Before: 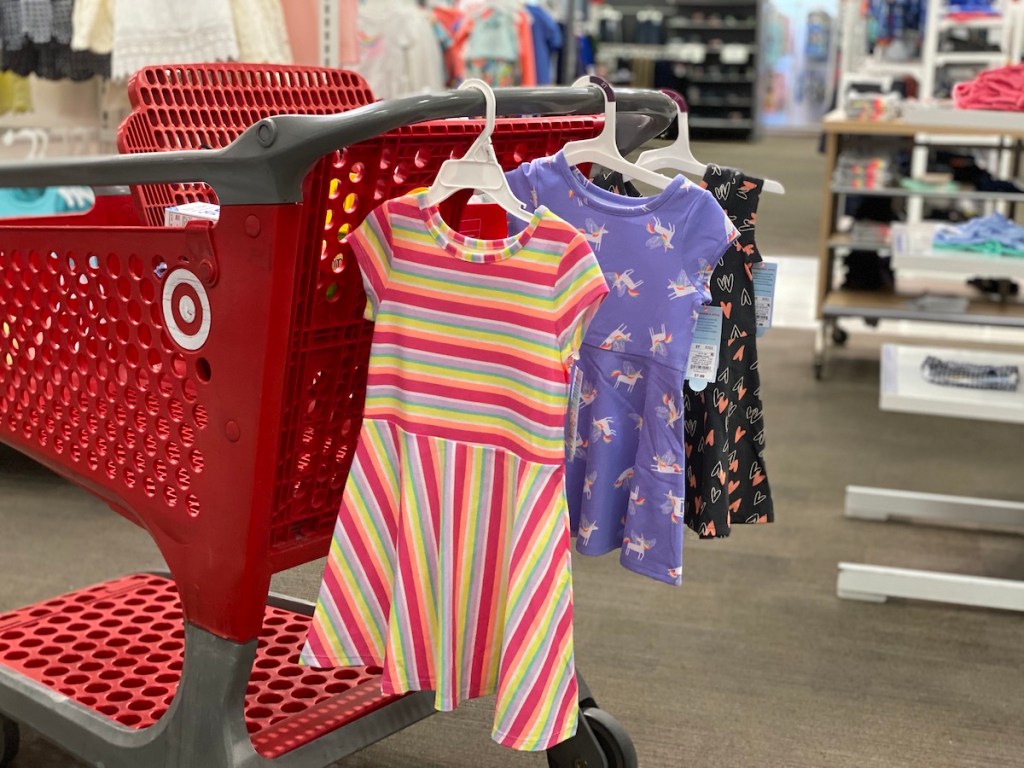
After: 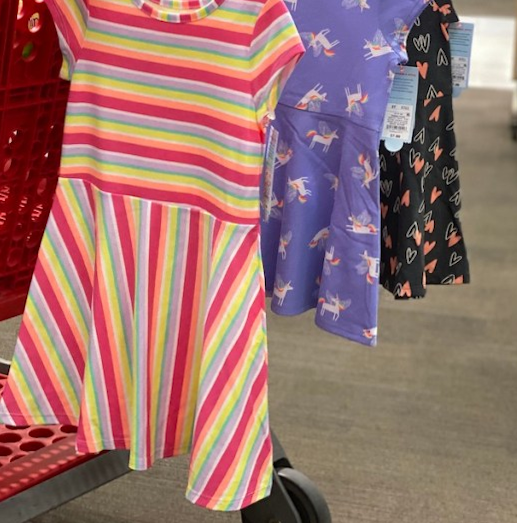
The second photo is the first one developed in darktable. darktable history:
crop and rotate: left 29.237%, top 31.152%, right 19.807%
rotate and perspective: rotation 0.192°, lens shift (horizontal) -0.015, crop left 0.005, crop right 0.996, crop top 0.006, crop bottom 0.99
